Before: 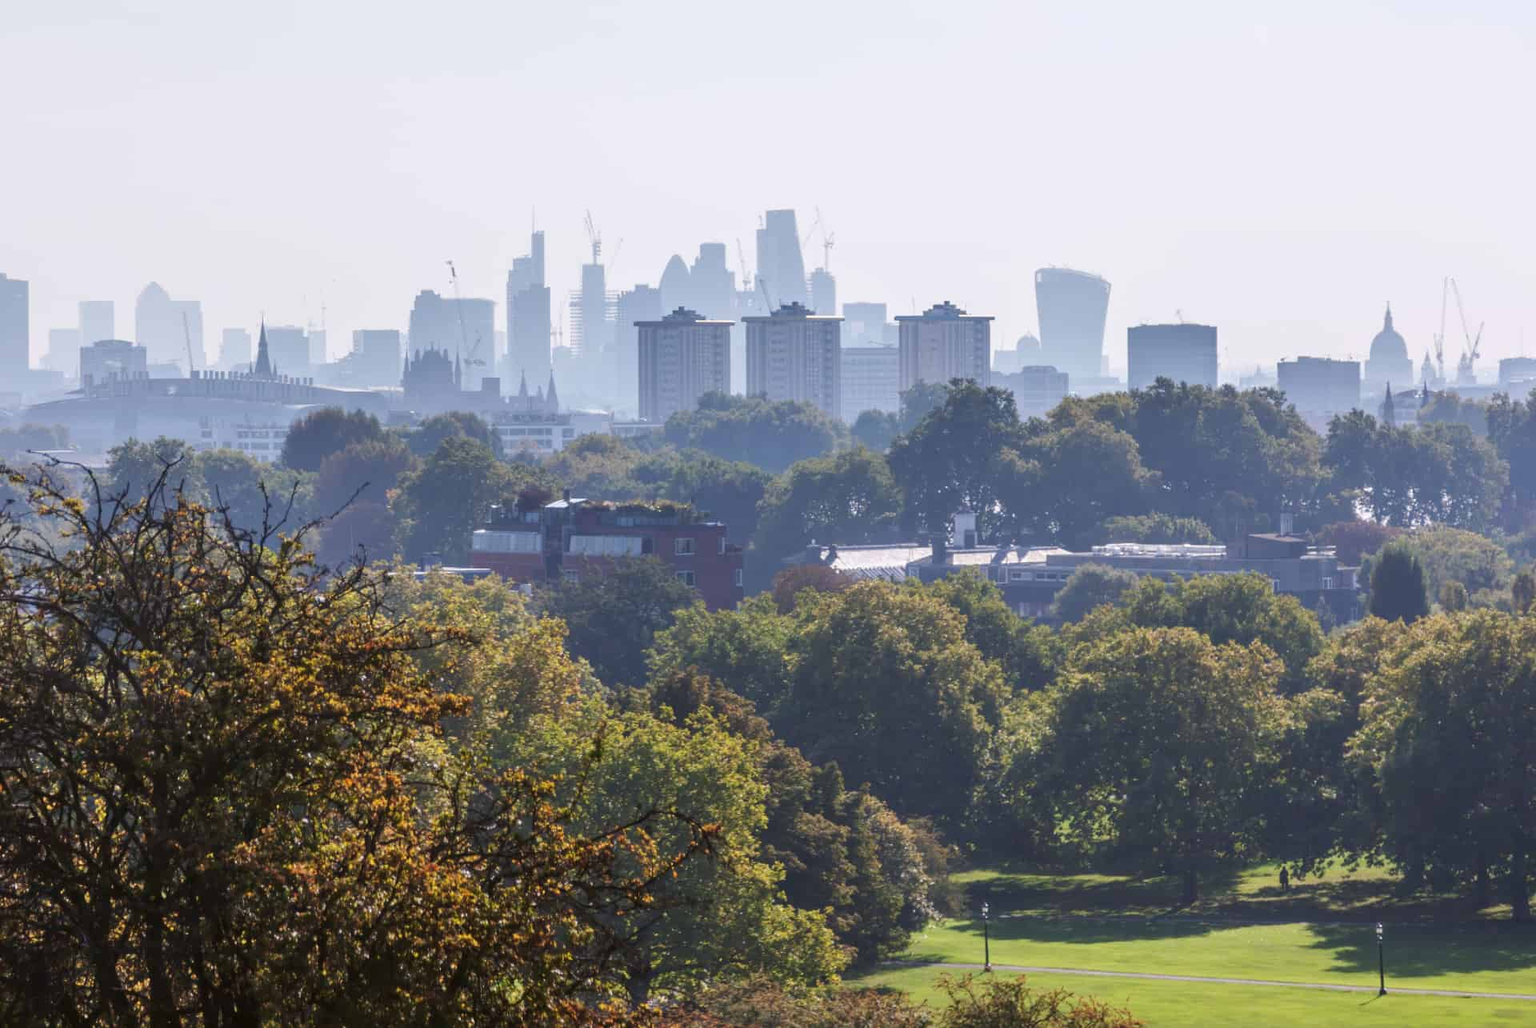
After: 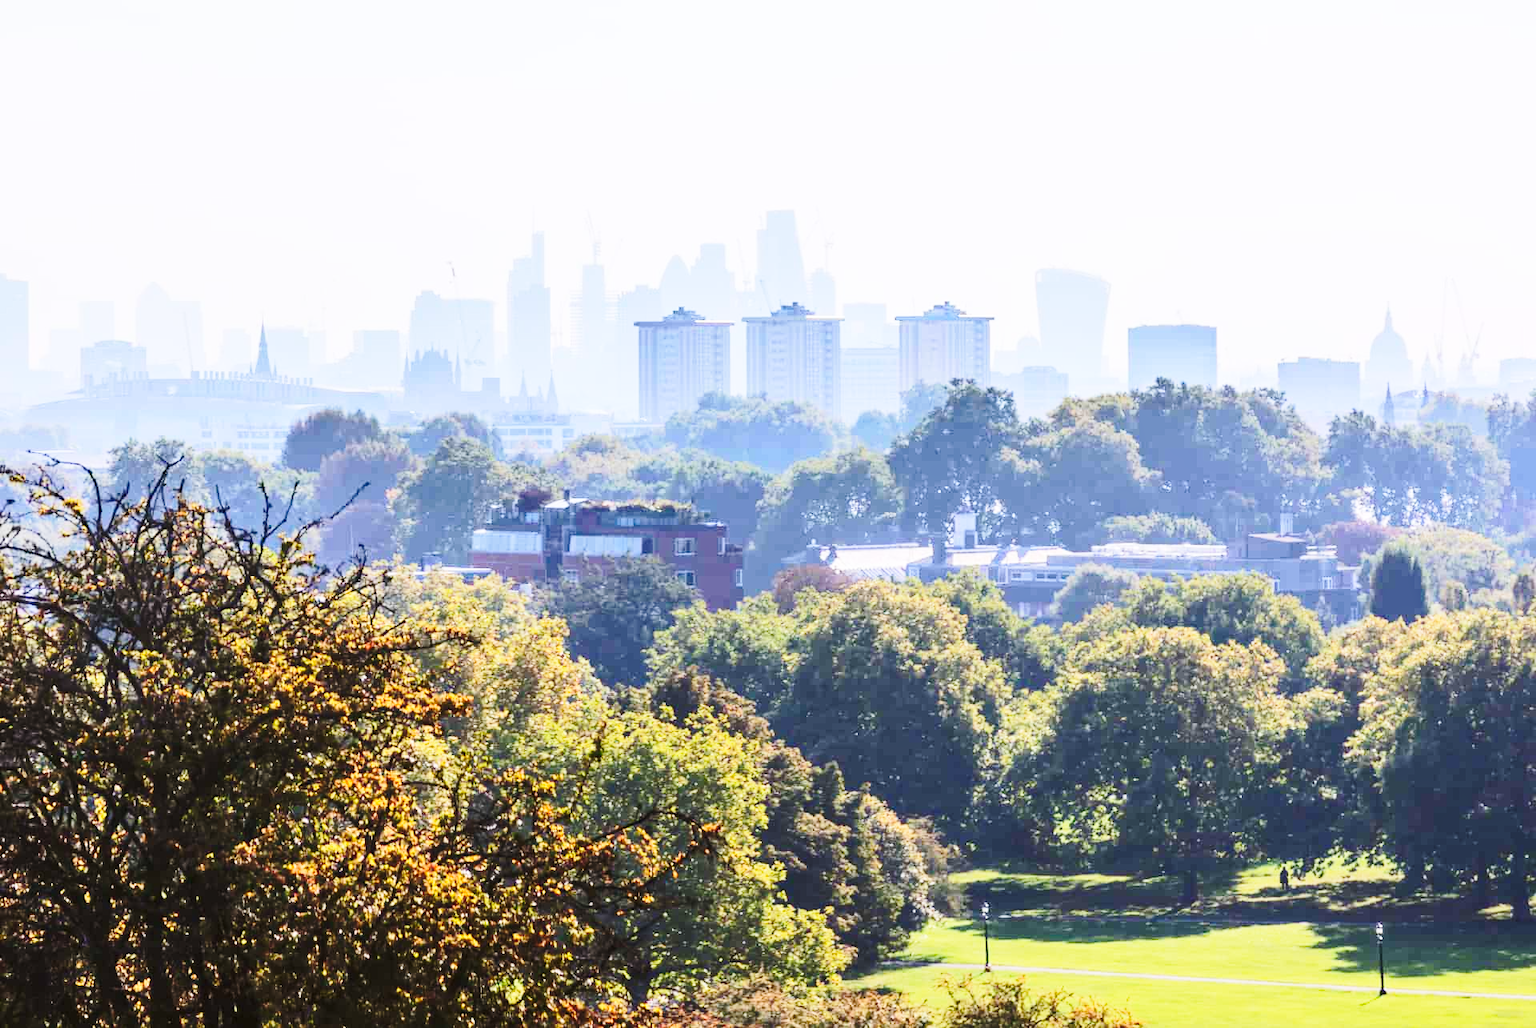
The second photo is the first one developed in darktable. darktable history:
base curve: curves: ch0 [(0, 0) (0.028, 0.03) (0.121, 0.232) (0.46, 0.748) (0.859, 0.968) (1, 1)], preserve colors none
contrast brightness saturation: contrast 0.03, brightness 0.06, saturation 0.13
rgb curve: curves: ch0 [(0, 0) (0.284, 0.292) (0.505, 0.644) (1, 1)]; ch1 [(0, 0) (0.284, 0.292) (0.505, 0.644) (1, 1)]; ch2 [(0, 0) (0.284, 0.292) (0.505, 0.644) (1, 1)], compensate middle gray true
haze removal: compatibility mode true, adaptive false
